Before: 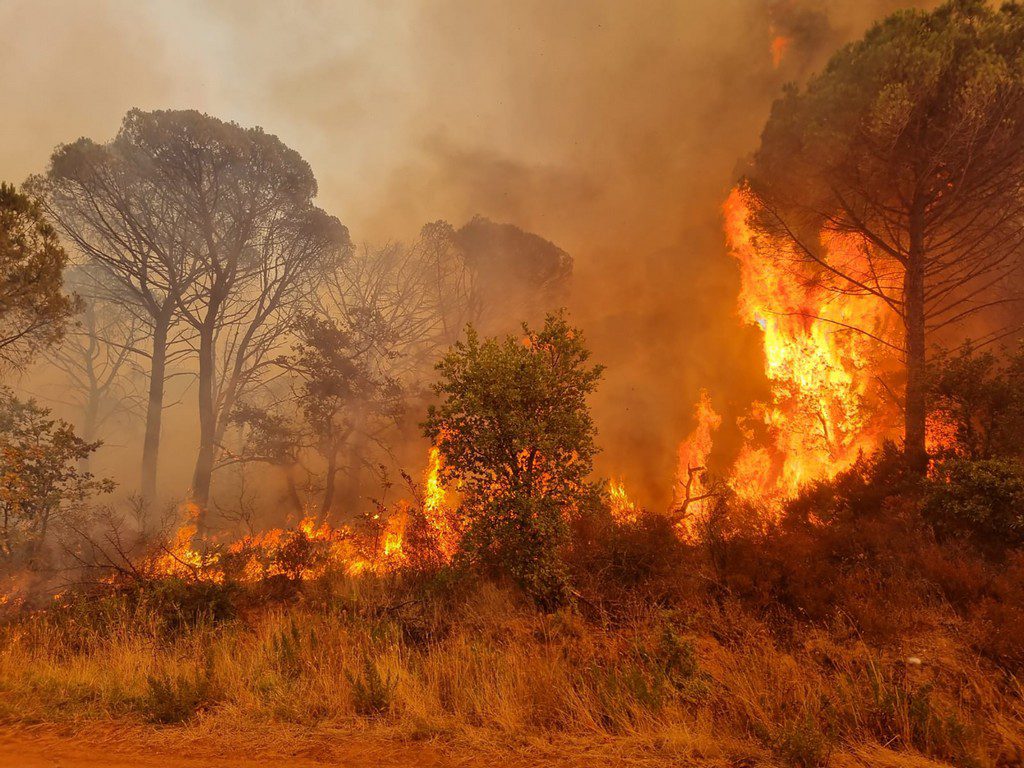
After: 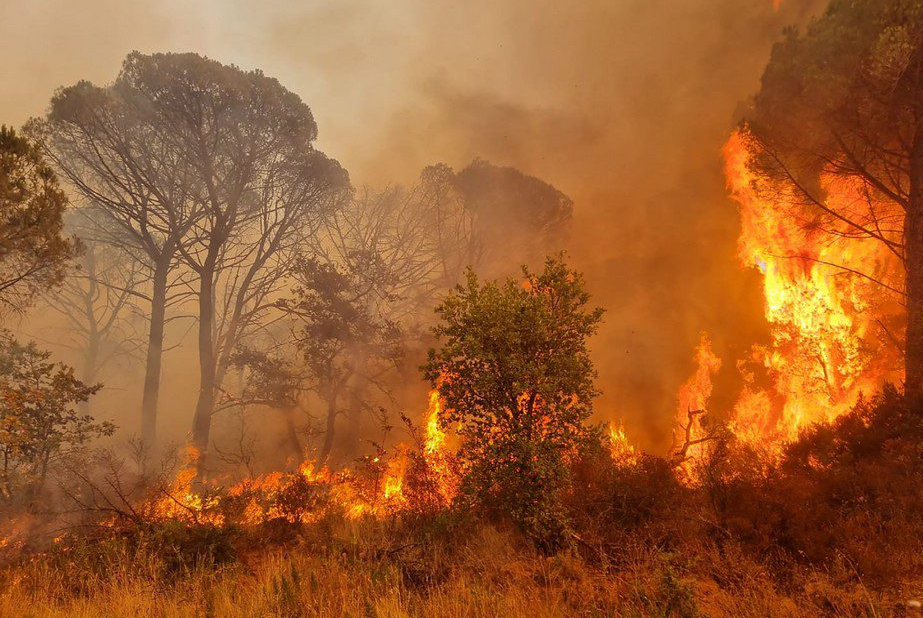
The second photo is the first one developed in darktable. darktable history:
crop: top 7.541%, right 9.856%, bottom 11.92%
